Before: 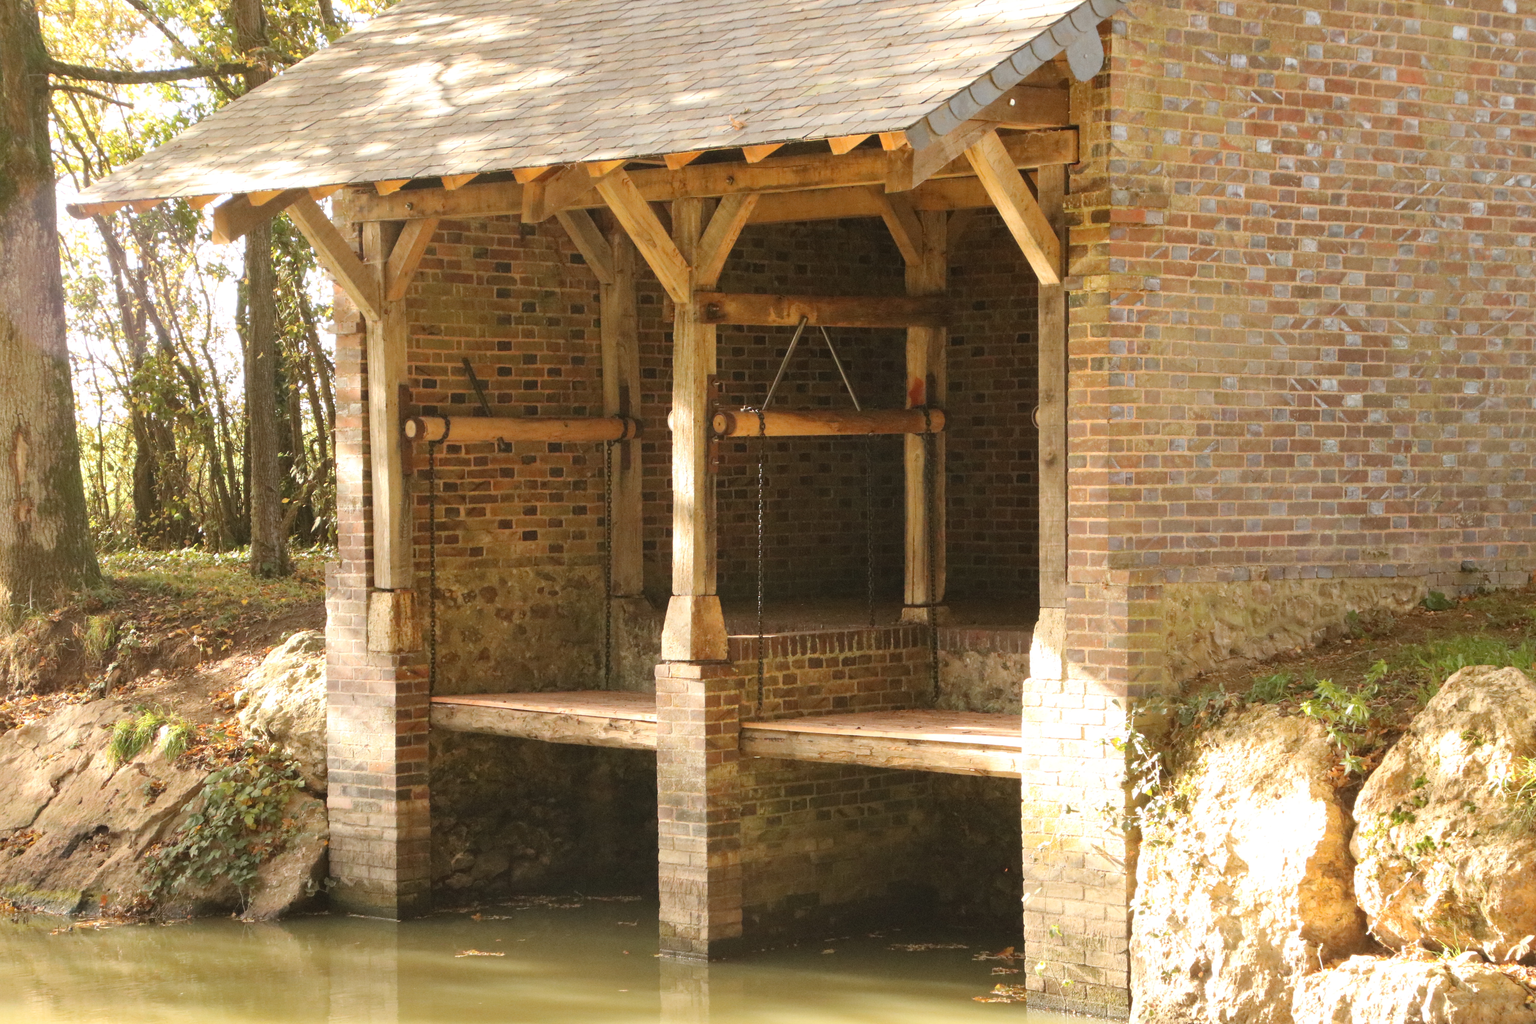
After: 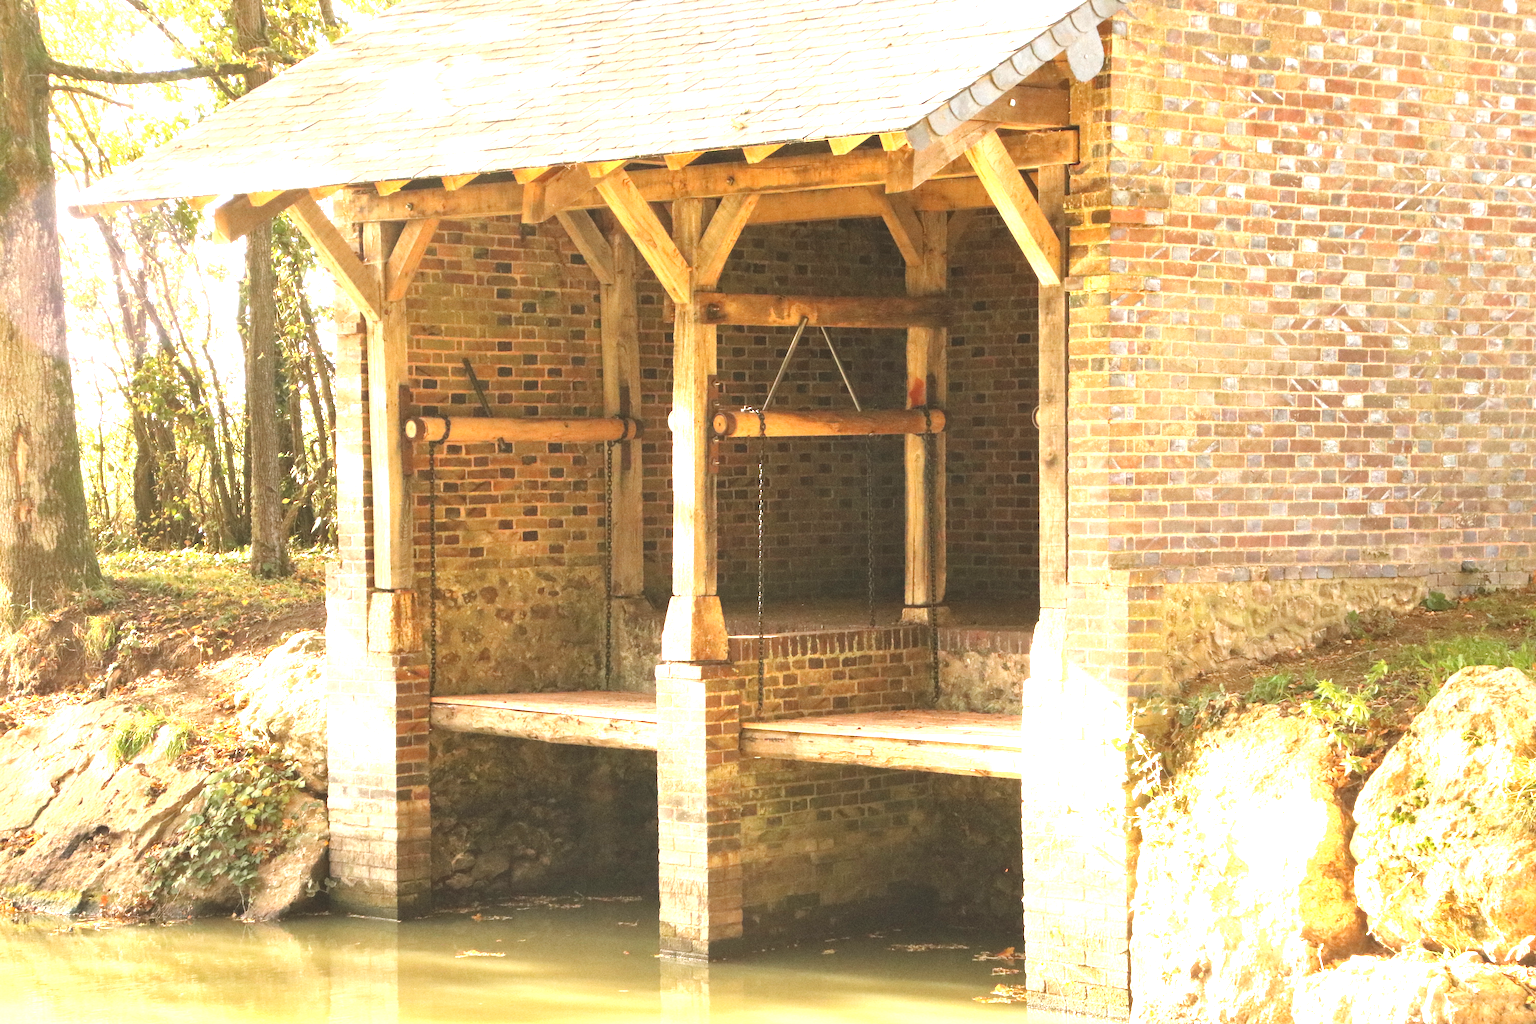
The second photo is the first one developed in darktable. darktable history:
shadows and highlights: shadows 25, highlights -25
exposure: black level correction -0.002, exposure 1.35 EV, compensate highlight preservation false
